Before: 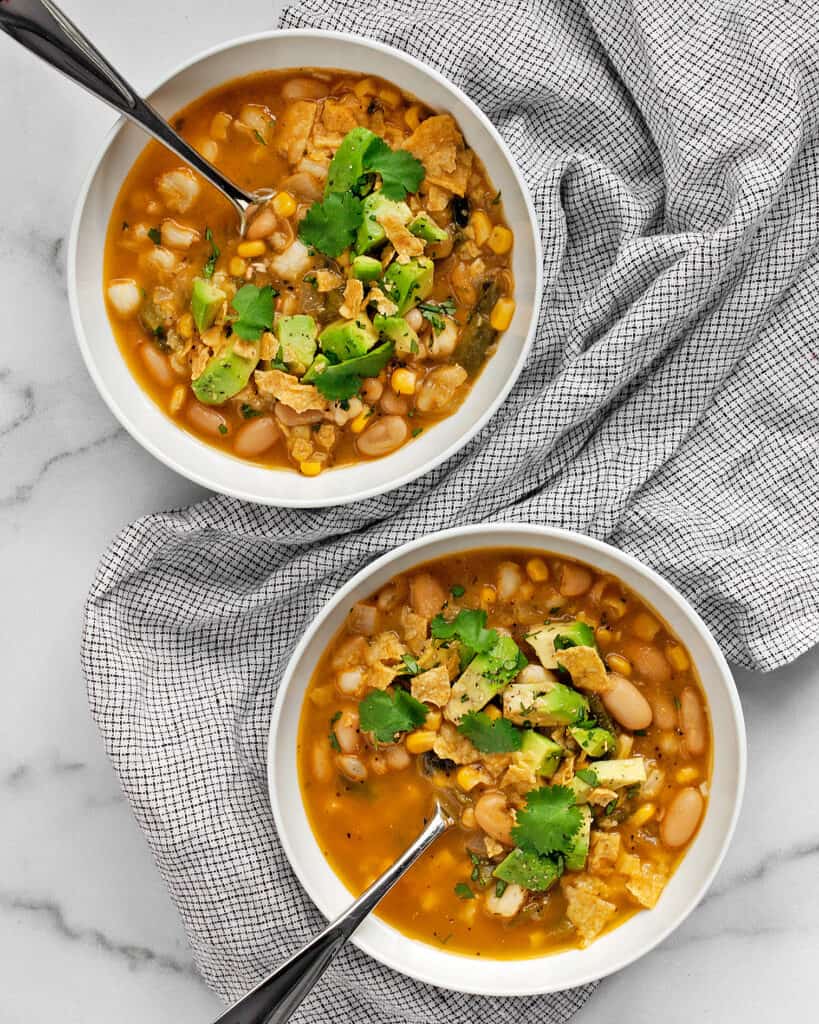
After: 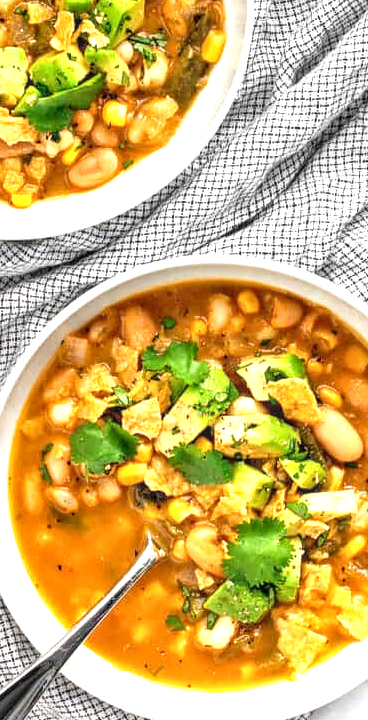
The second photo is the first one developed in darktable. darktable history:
local contrast: detail 130%
crop: left 35.316%, top 26.231%, right 19.731%, bottom 3.442%
exposure: black level correction 0, exposure 1.001 EV, compensate exposure bias true, compensate highlight preservation false
